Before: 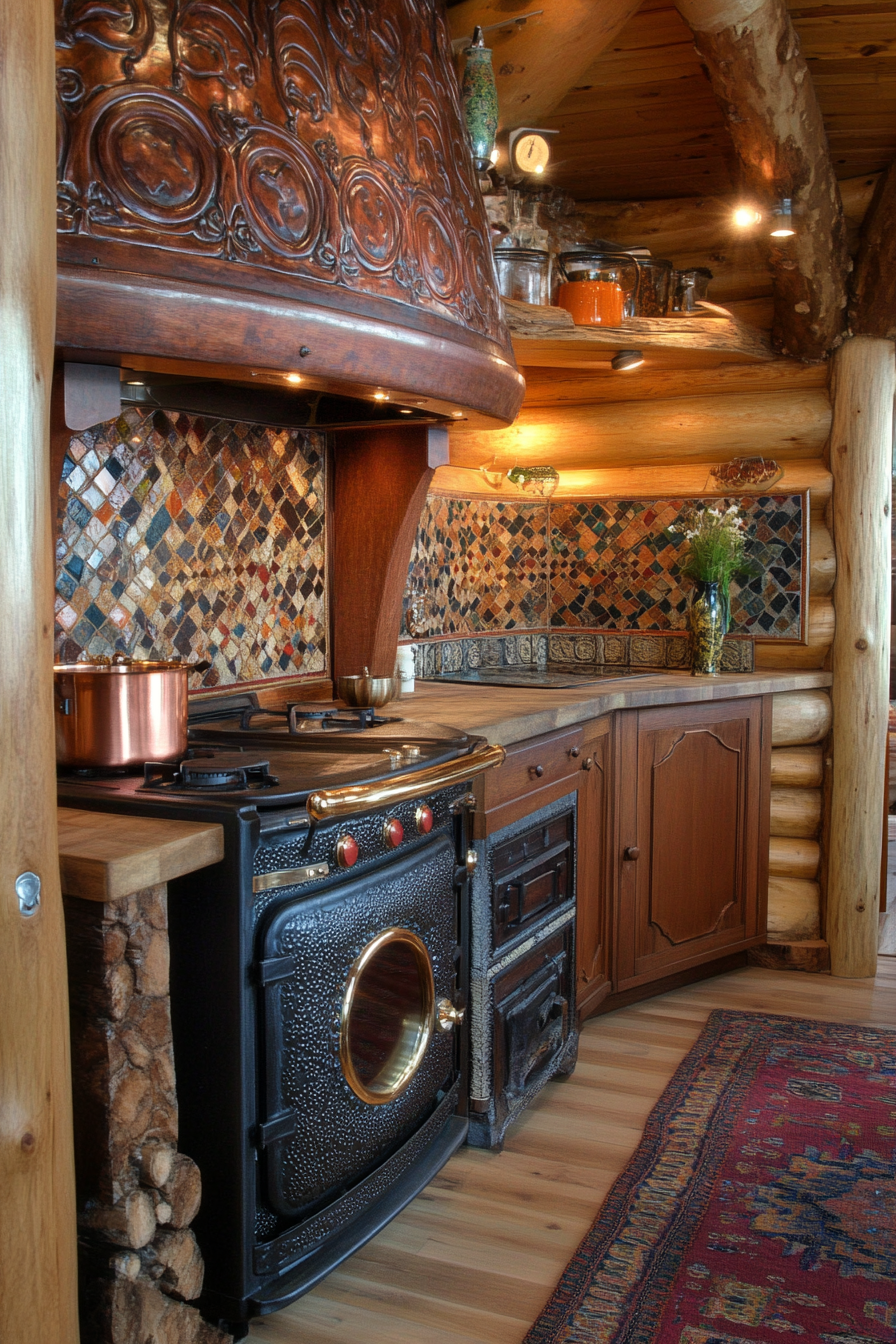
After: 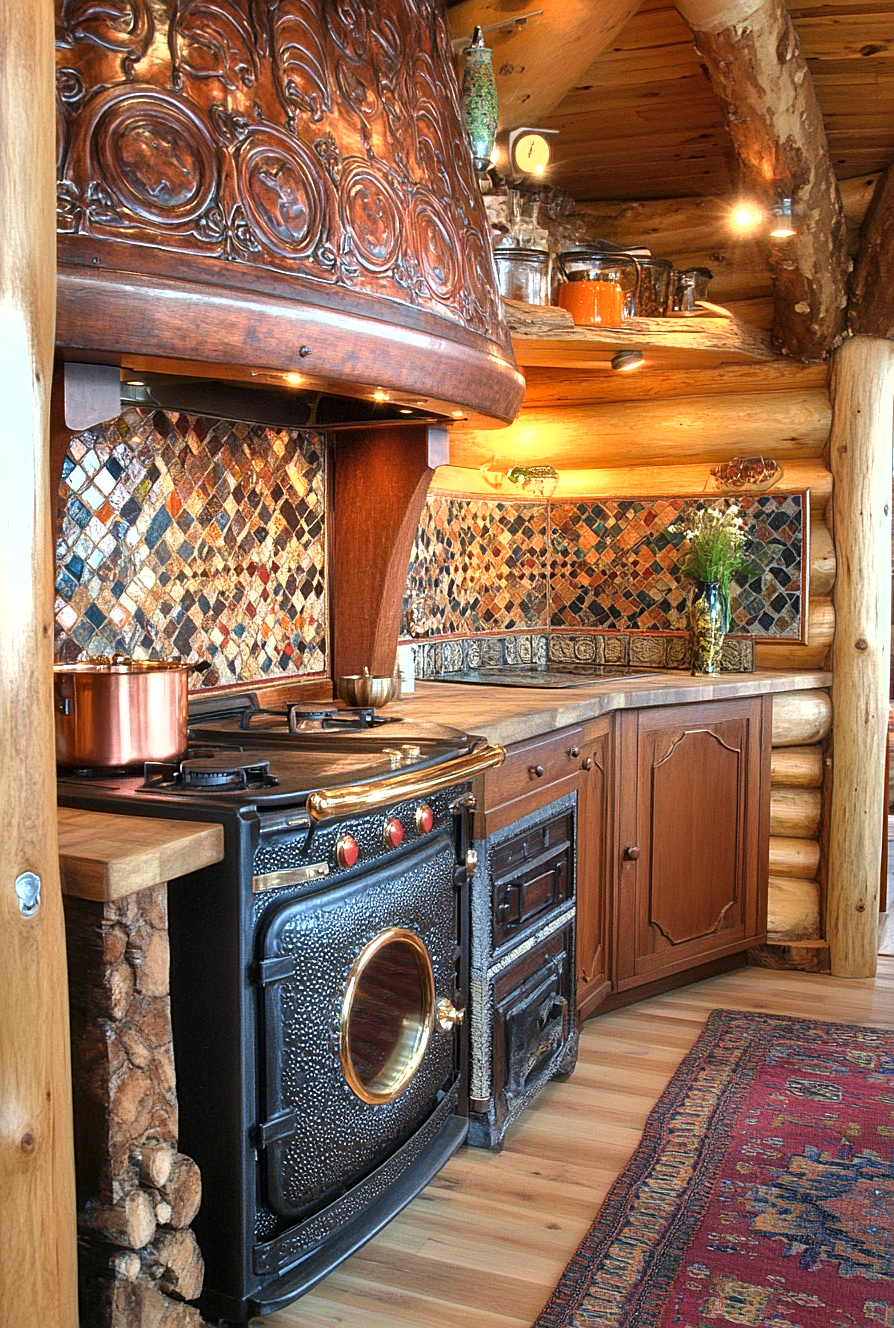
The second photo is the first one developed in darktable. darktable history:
crop: left 0.013%
shadows and highlights: shadows 52.52, soften with gaussian
exposure: black level correction 0, exposure 1 EV, compensate exposure bias true, compensate highlight preservation false
sharpen: on, module defaults
